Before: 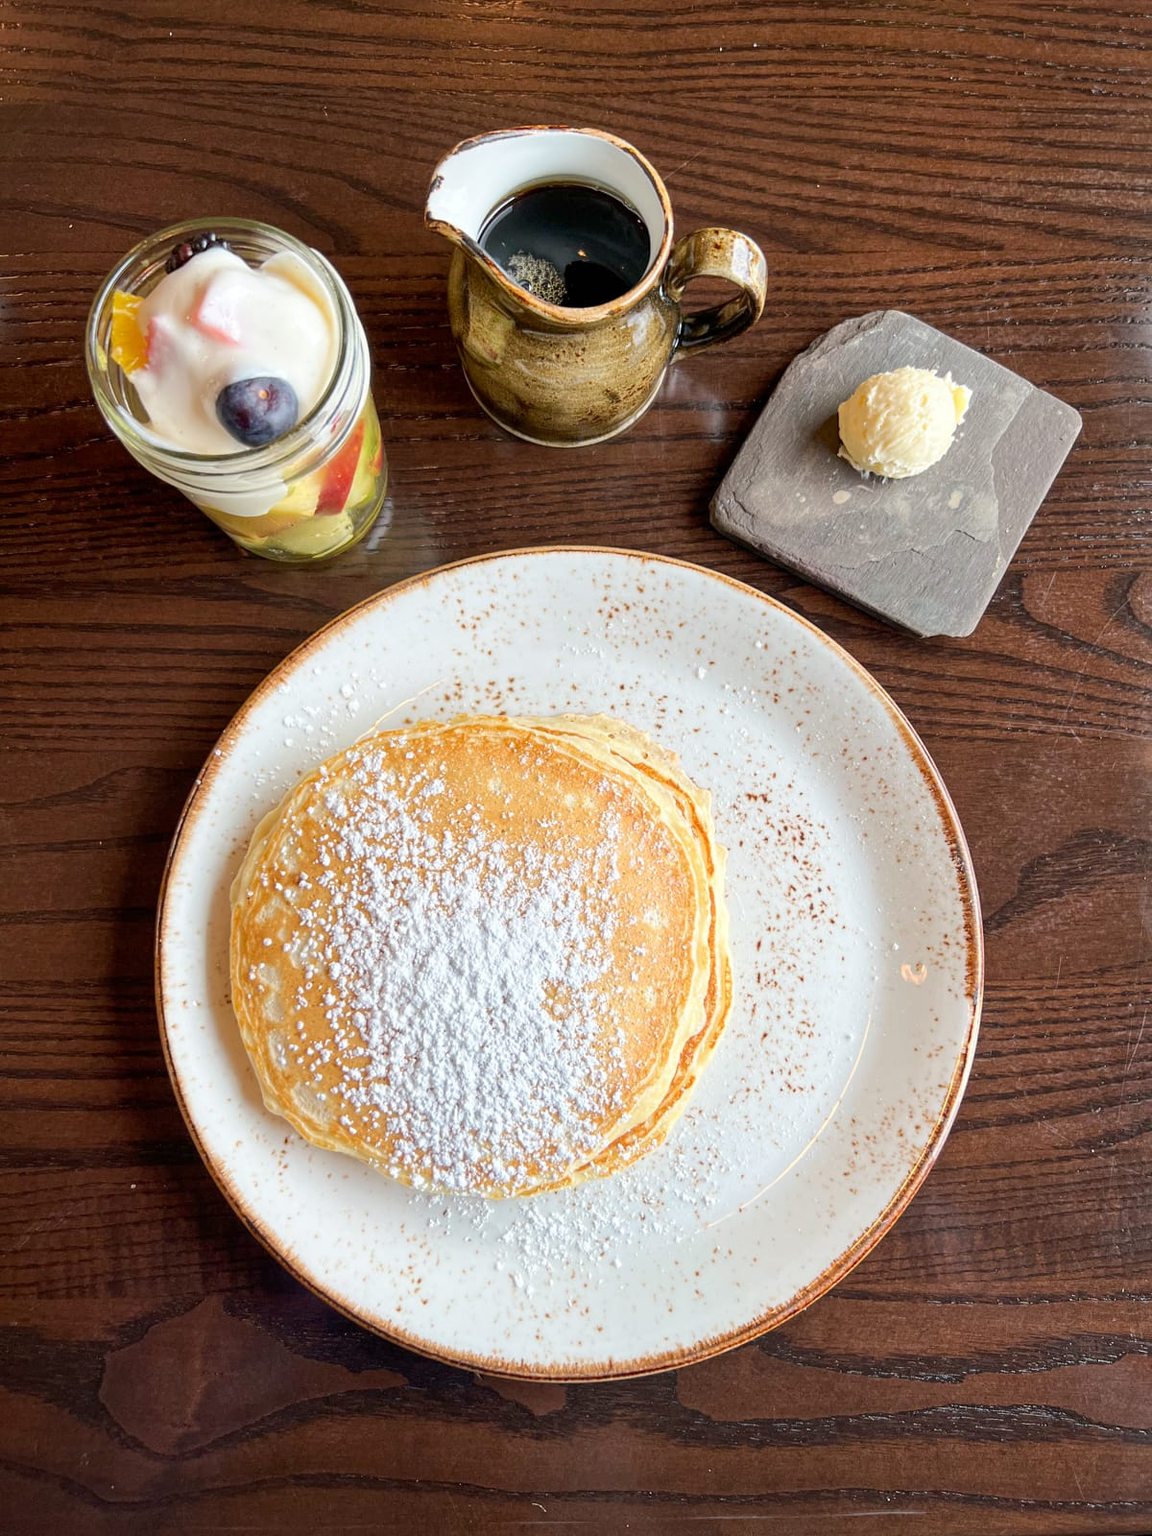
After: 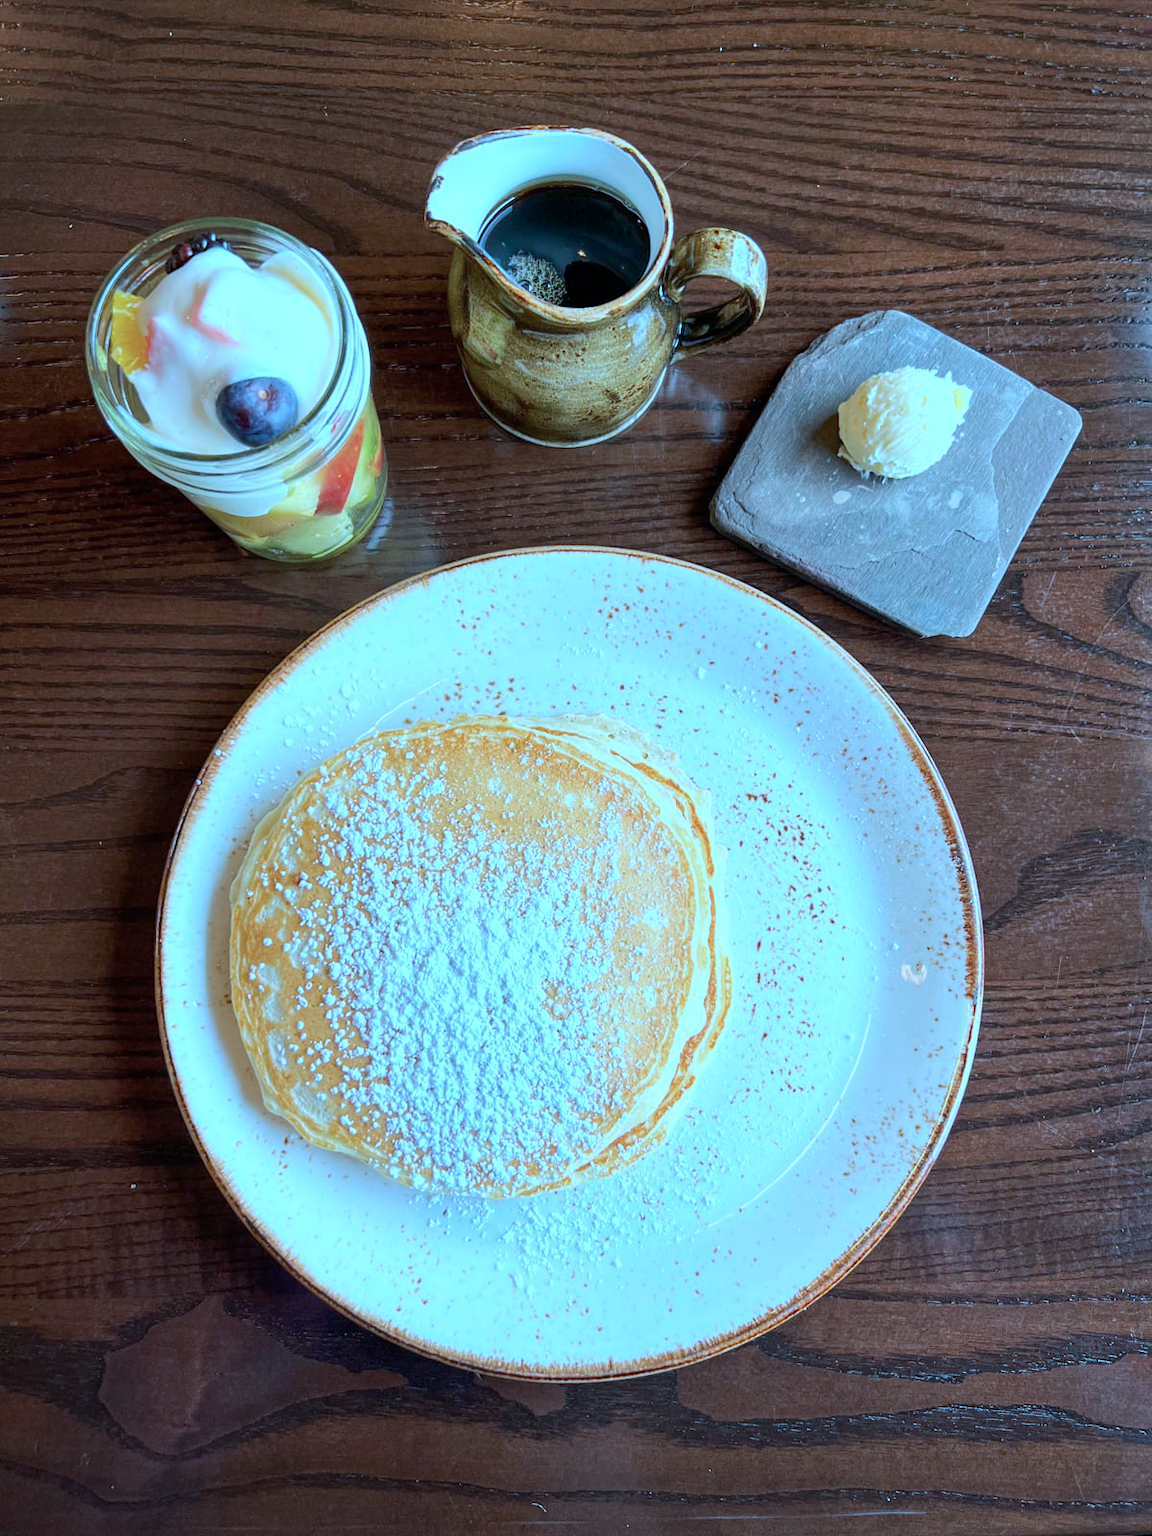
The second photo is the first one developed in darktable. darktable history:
color calibration: illuminant custom, x 0.434, y 0.395, temperature 3125.69 K
